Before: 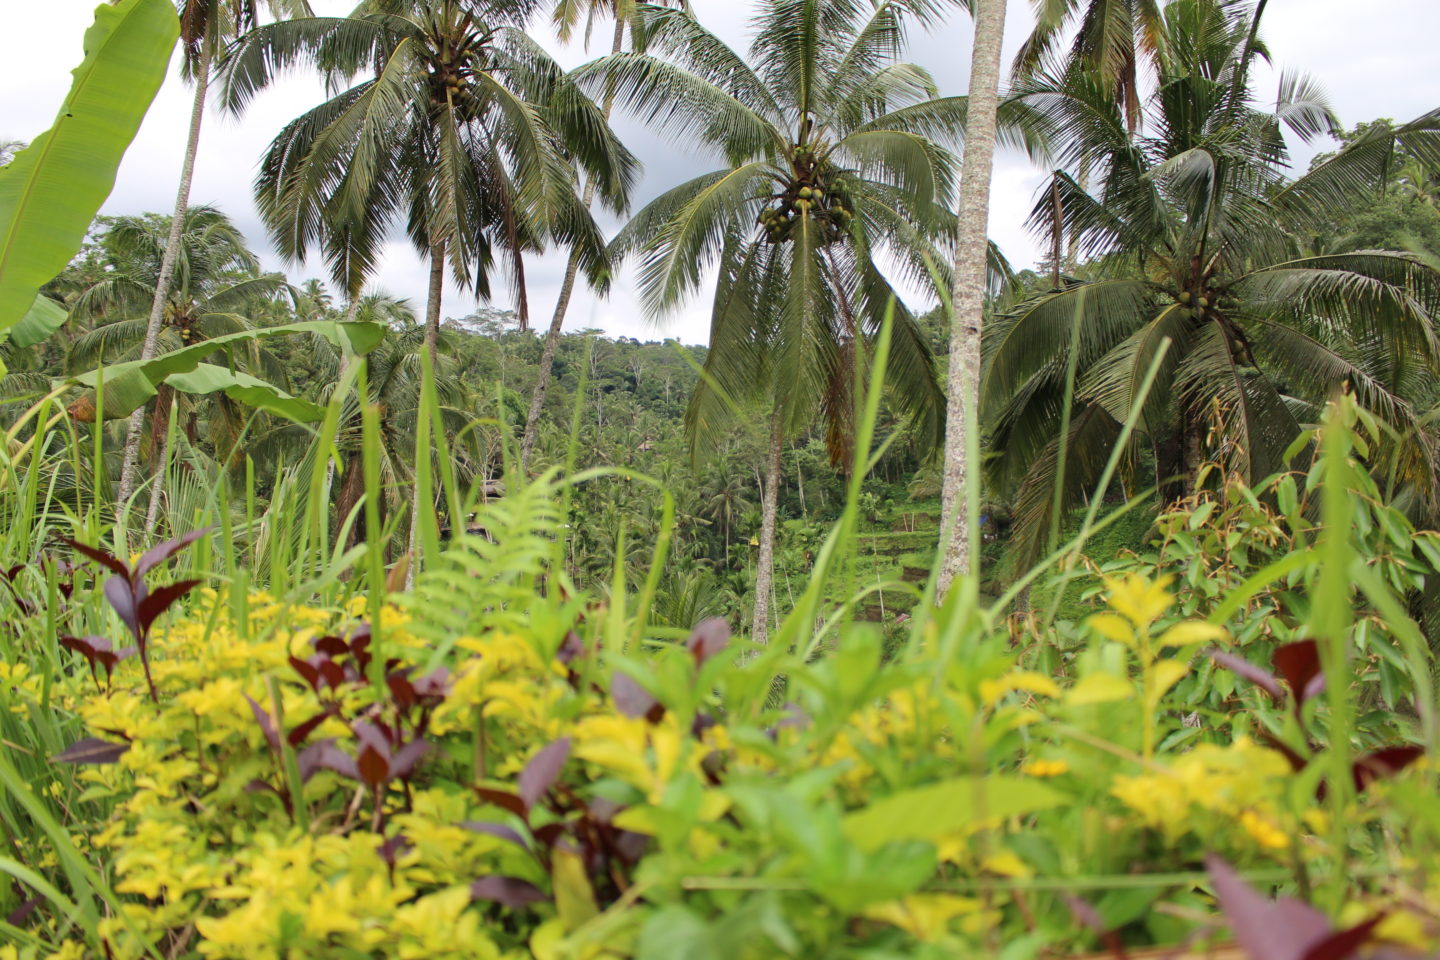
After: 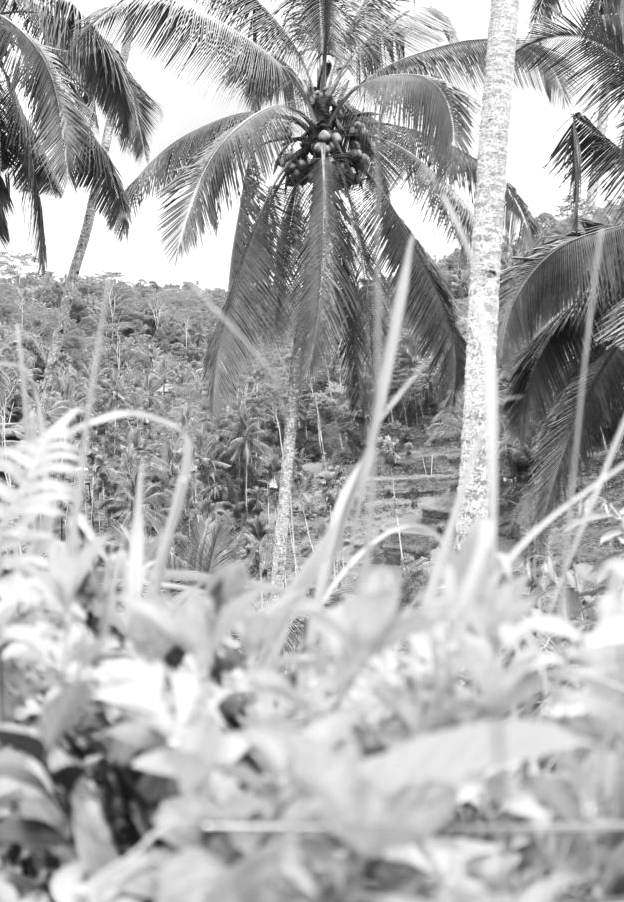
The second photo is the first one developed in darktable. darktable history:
exposure: exposure 0.921 EV, compensate highlight preservation false
monochrome: on, module defaults
crop: left 33.452%, top 6.025%, right 23.155%
